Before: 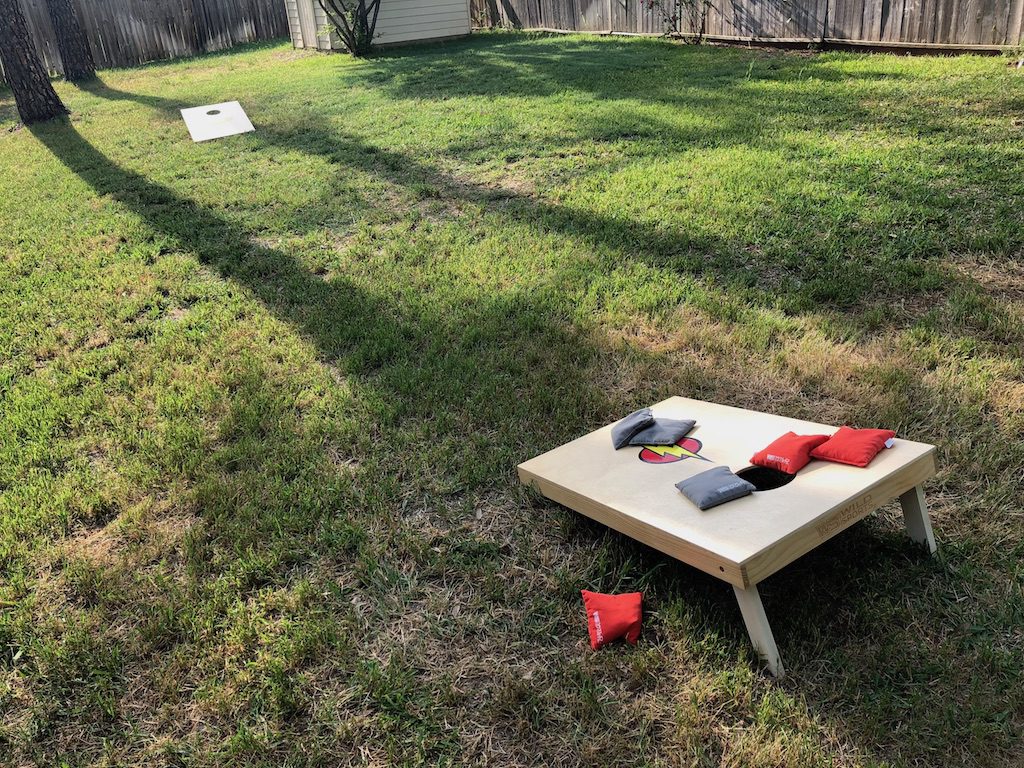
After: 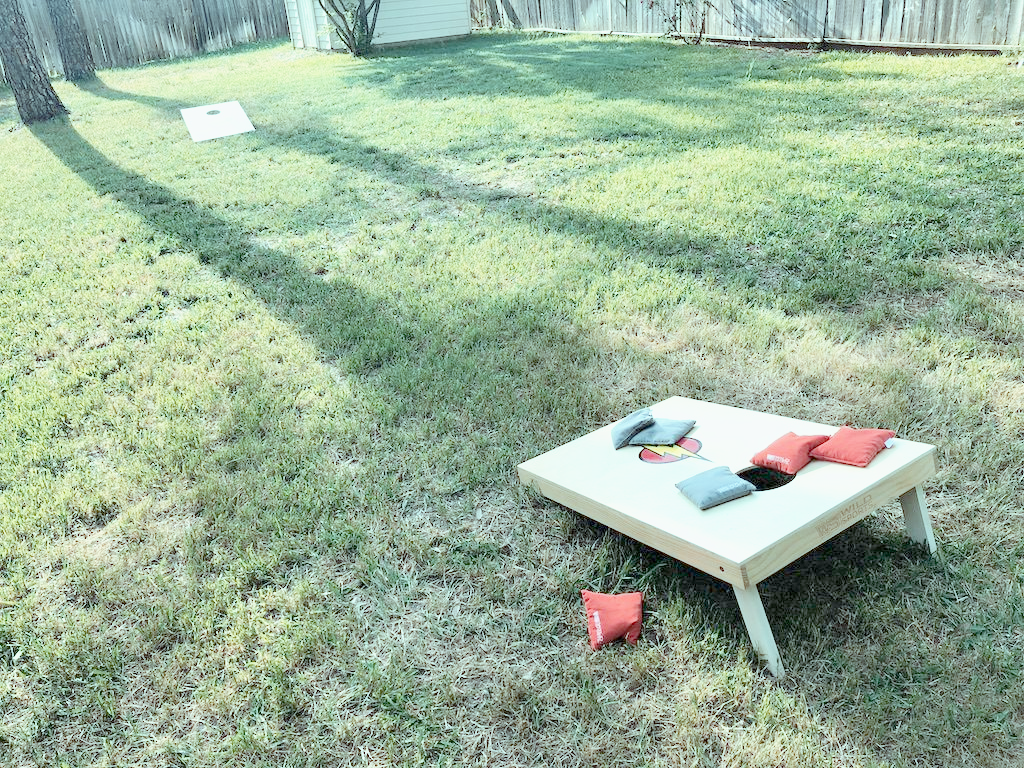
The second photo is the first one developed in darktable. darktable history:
tone curve: curves: ch0 [(0, 0) (0.003, 0.001) (0.011, 0.005) (0.025, 0.011) (0.044, 0.02) (0.069, 0.031) (0.1, 0.045) (0.136, 0.077) (0.177, 0.124) (0.224, 0.181) (0.277, 0.245) (0.335, 0.316) (0.399, 0.393) (0.468, 0.477) (0.543, 0.568) (0.623, 0.666) (0.709, 0.771) (0.801, 0.871) (0.898, 0.965) (1, 1)], preserve colors none
color look up table: target L [88.27, 79.3, 69.06, 64.83, 53.29, 37.3, 198.35, 93.66, 90.4, 78.49, 80.16, 68.18, 67.45, 66.5, 67.79, 59.09, 51.69, 53.83, 50.6, 40.3, 32.04, 85.68, 74.9, 56.73, 52.93, 53.34, 54.52, 48.28, 36.26, 28.42, 24.43, 20.78, 13.81, 11.07, 81.87, 81.96, 81.5, 81.39, 72.25, 66.22, 54.48, 48.43, 0 ×7], target a [-13.44, -12.13, -23.78, -48.53, -42.7, -14.45, 0, -0.001, -14.11, 4.21, -7.597, 28.59, 18.46, 9.22, -9.382, 31.18, 41.57, 36.98, 38.09, 37.09, 10.41, -13.48, -10.56, -1.684, 33.11, 17.43, -9.814, -4.996, 6.937, -2.345, 12.28, -2.774, -1.6, -3.792, -14.71, -20.32, -17.78, -15.79, -39.61, -27.39, -19.63, -12.37, 0 ×7], target b [-2.961, -4.312, 44.29, 18.64, 23.2, 16.48, 0.001, 0.004, -2.717, 62.68, -3.64, 53.21, 55.73, 10.03, -3.203, 49.95, 28.3, 0.779, 19.7, 27.17, 12.12, -4.83, -4.289, -24.33, -8.904, -25.26, -46.51, -1.889, -44.49, -2.856, -12.7, -1.293, -2.488, -1.06, -4.921, -8.428, -7.506, -10.33, -9.107, -31.05, -30.11, -24.79, 0 ×7], num patches 42
